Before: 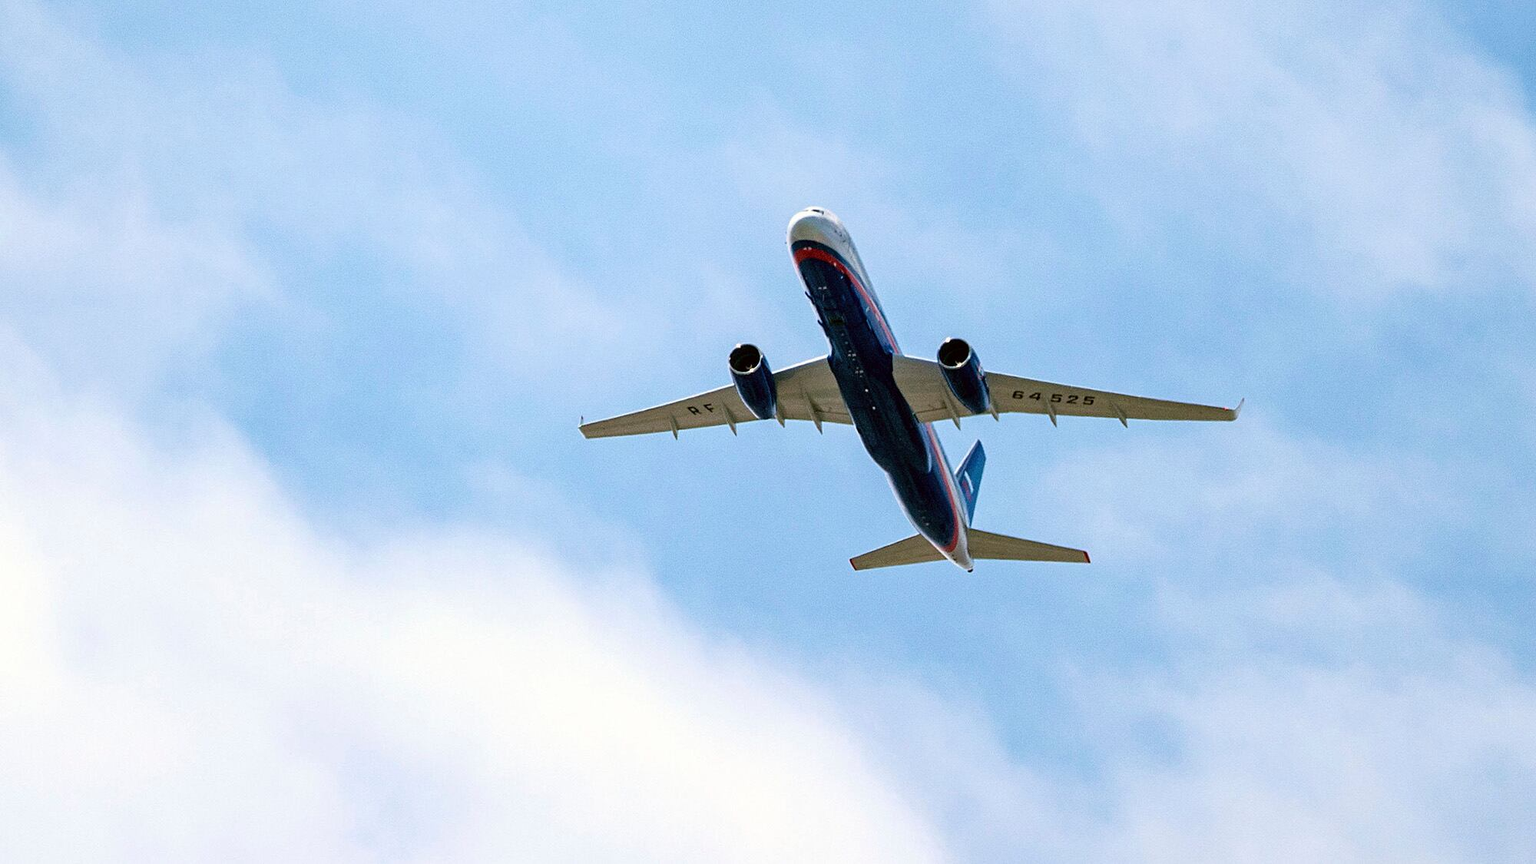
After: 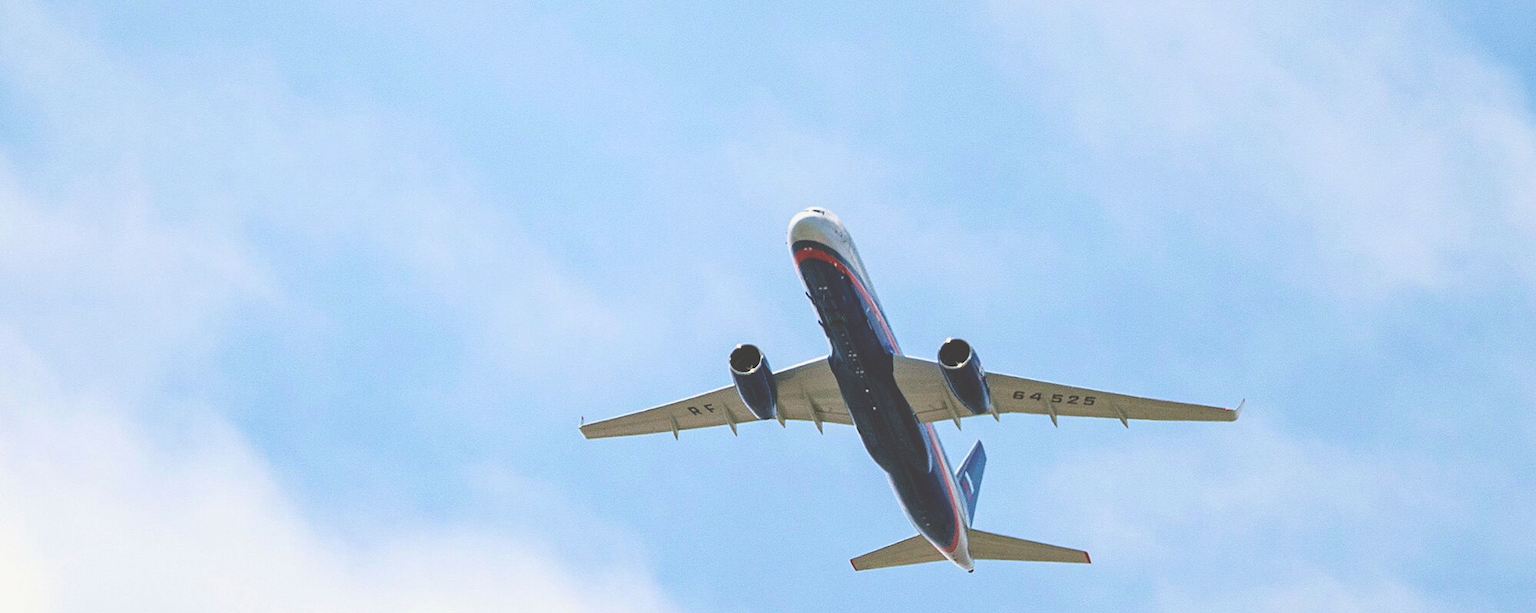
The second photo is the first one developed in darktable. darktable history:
contrast brightness saturation: brightness 0.147
exposure: black level correction -0.025, exposure -0.119 EV, compensate highlight preservation false
crop: right 0%, bottom 28.985%
